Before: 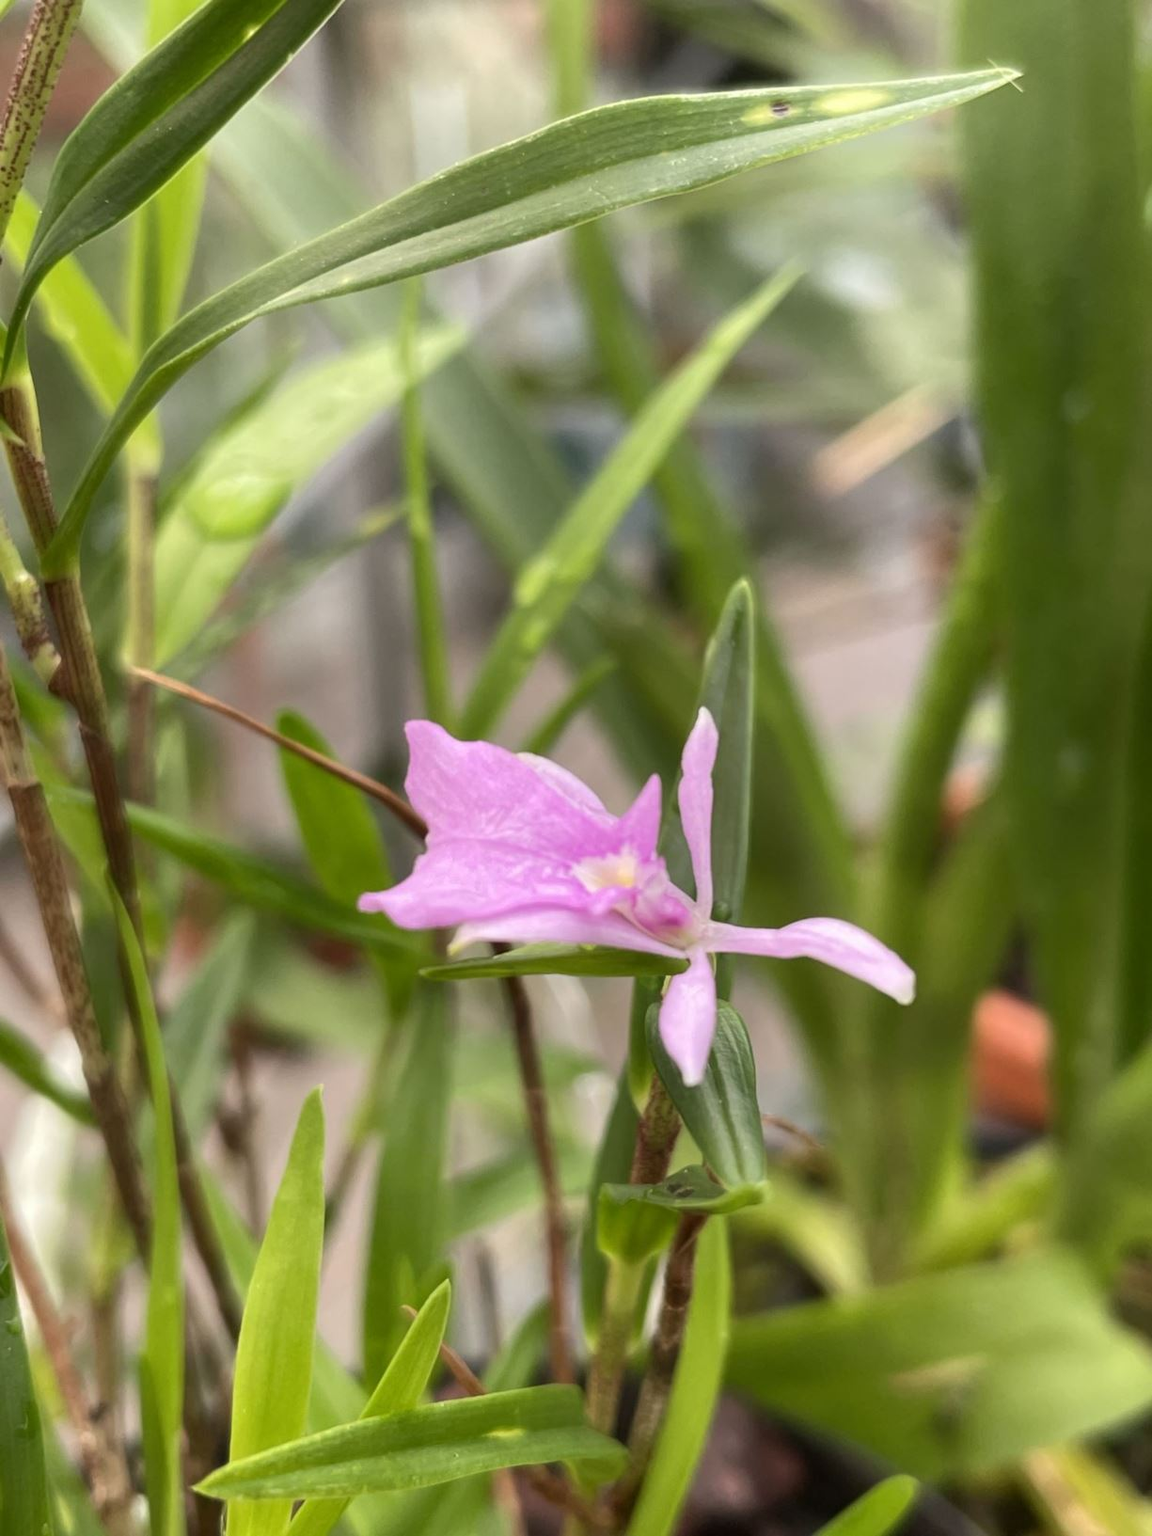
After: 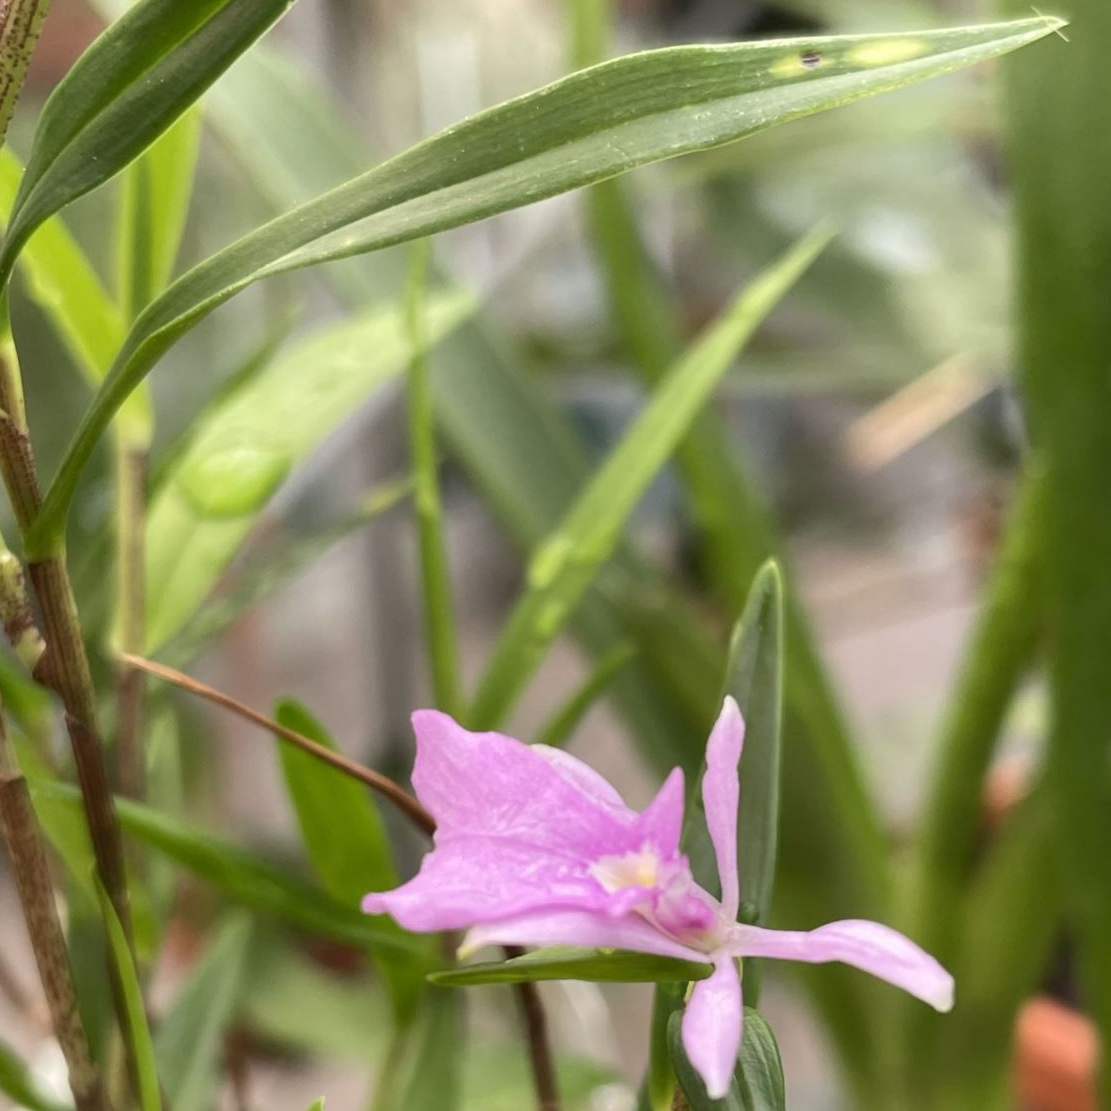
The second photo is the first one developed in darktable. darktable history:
exposure: compensate highlight preservation false
crop: left 1.617%, top 3.439%, right 7.613%, bottom 28.504%
